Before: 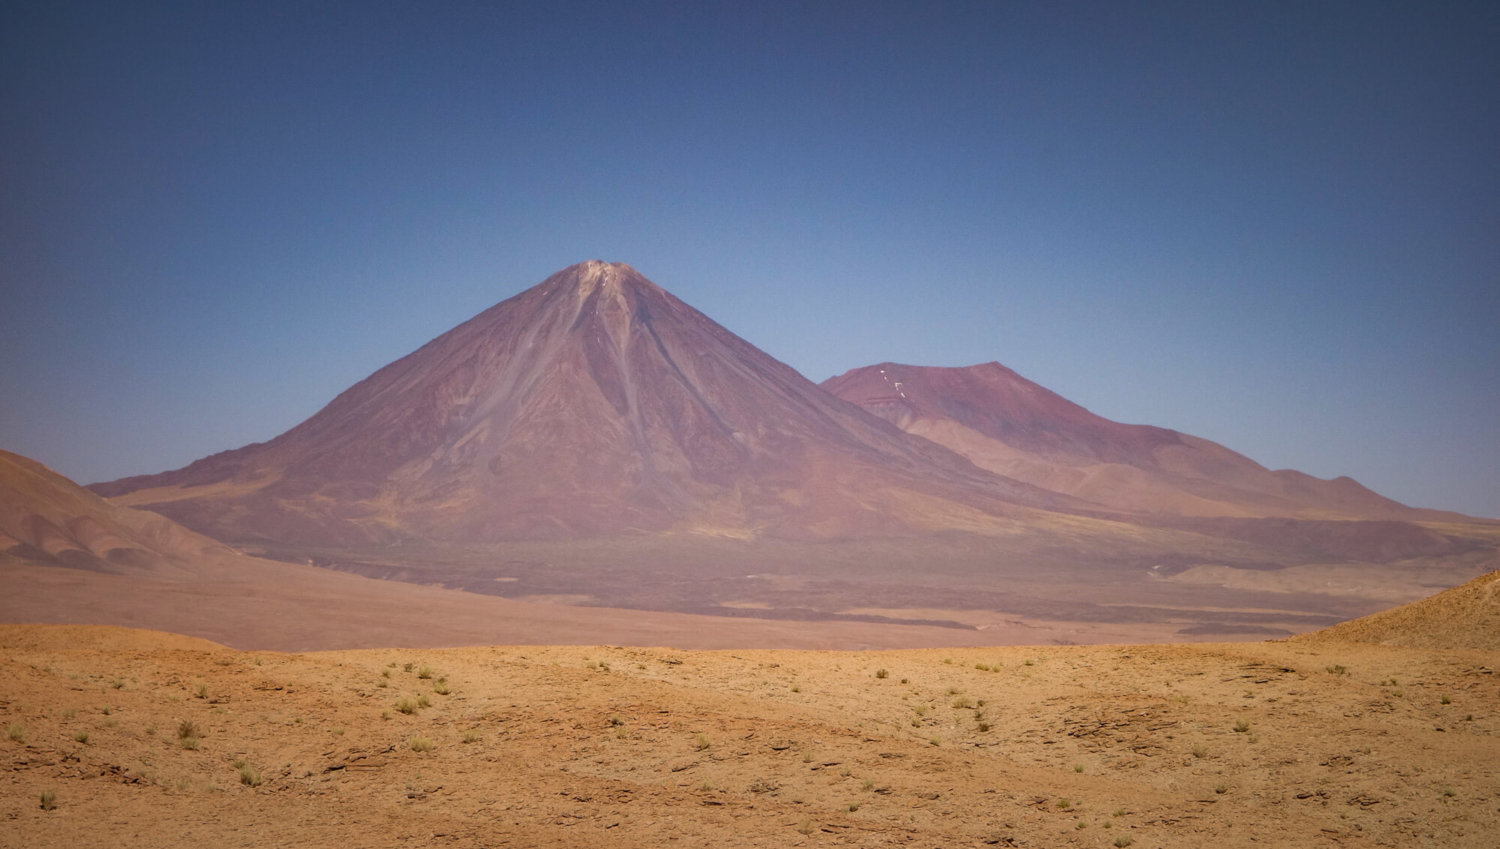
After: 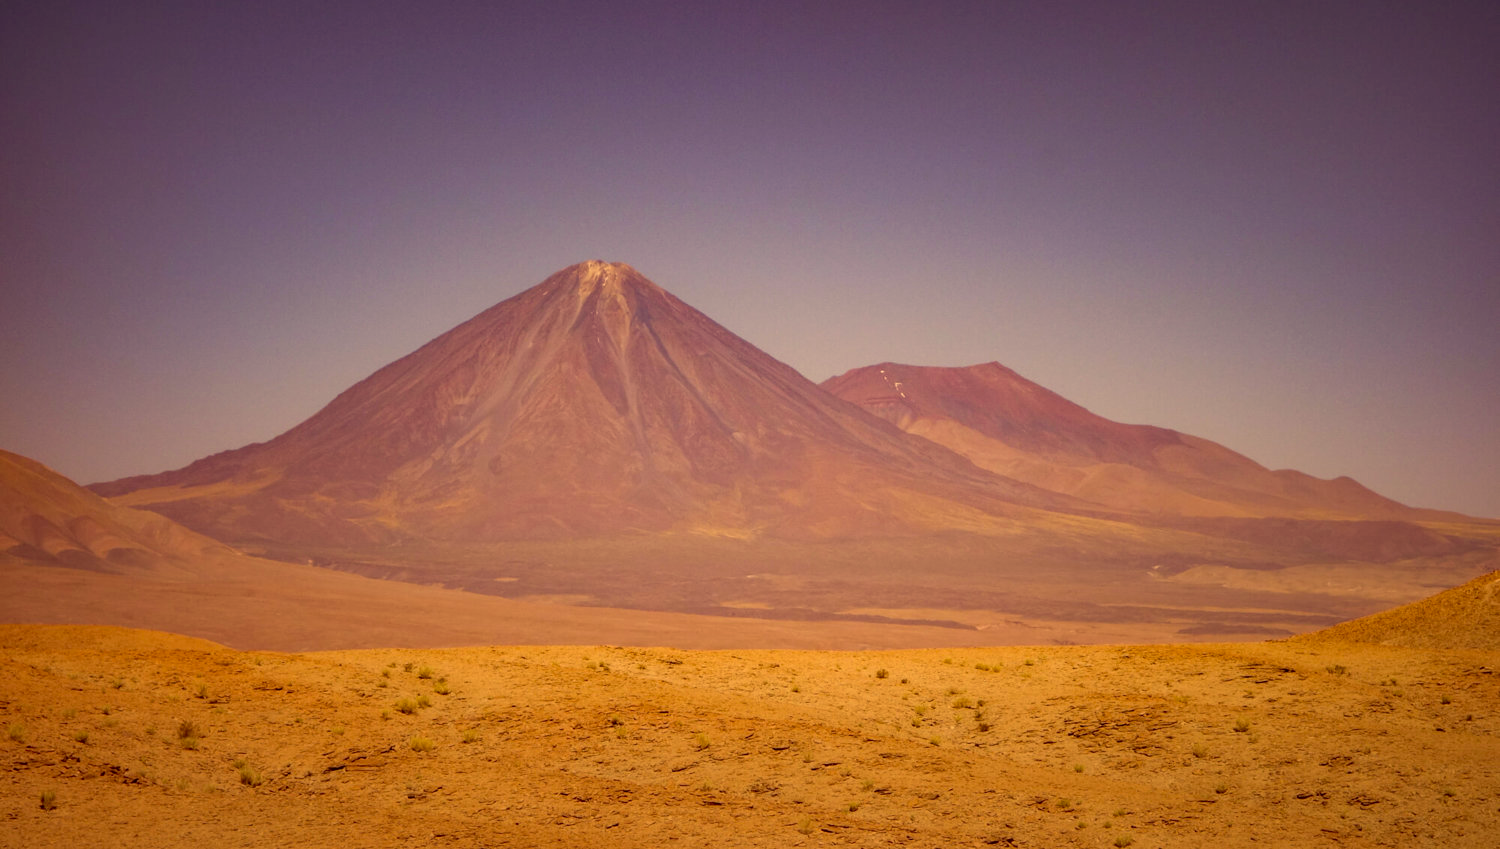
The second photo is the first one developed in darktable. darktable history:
exposure: black level correction 0.009, exposure 0.014 EV, compensate highlight preservation false
color zones: curves: ch0 [(0, 0.5) (0.143, 0.5) (0.286, 0.5) (0.429, 0.5) (0.571, 0.5) (0.714, 0.476) (0.857, 0.5) (1, 0.5)]; ch2 [(0, 0.5) (0.143, 0.5) (0.286, 0.5) (0.429, 0.5) (0.571, 0.5) (0.714, 0.487) (0.857, 0.5) (1, 0.5)]
color correction: highlights a* 10.12, highlights b* 39.04, shadows a* 14.62, shadows b* 3.37
